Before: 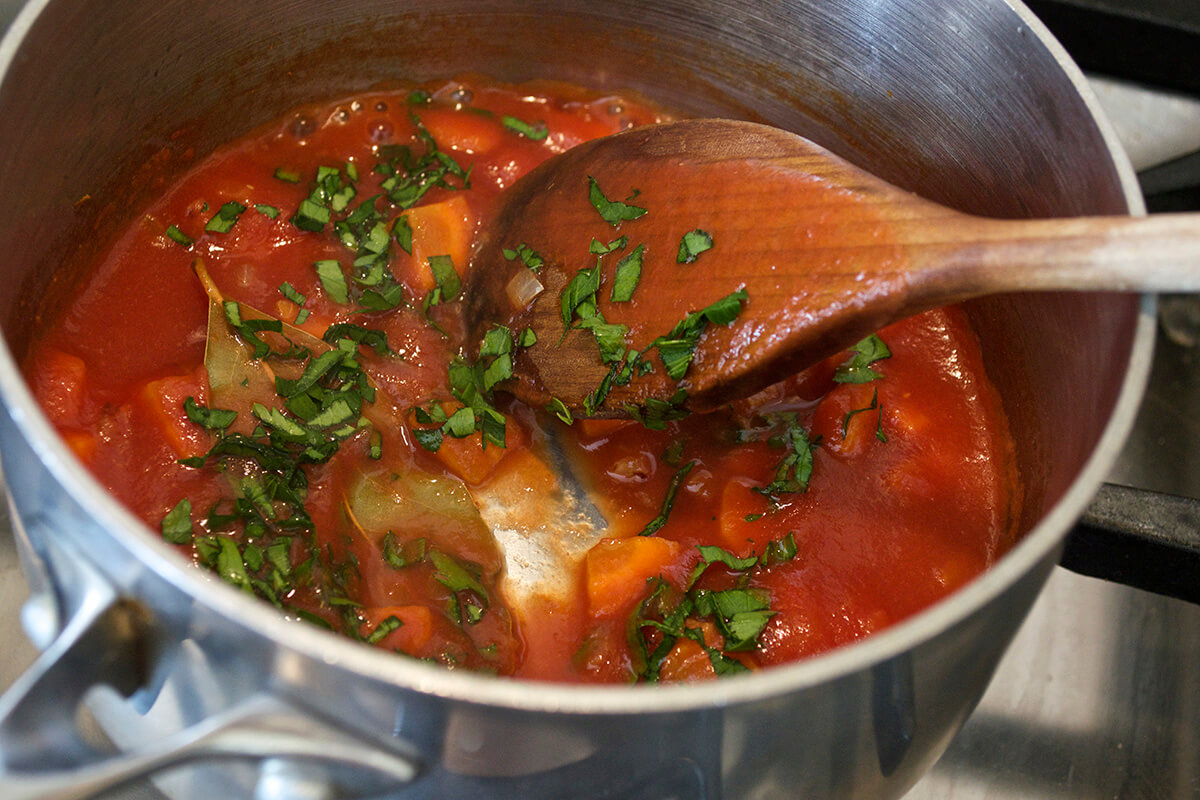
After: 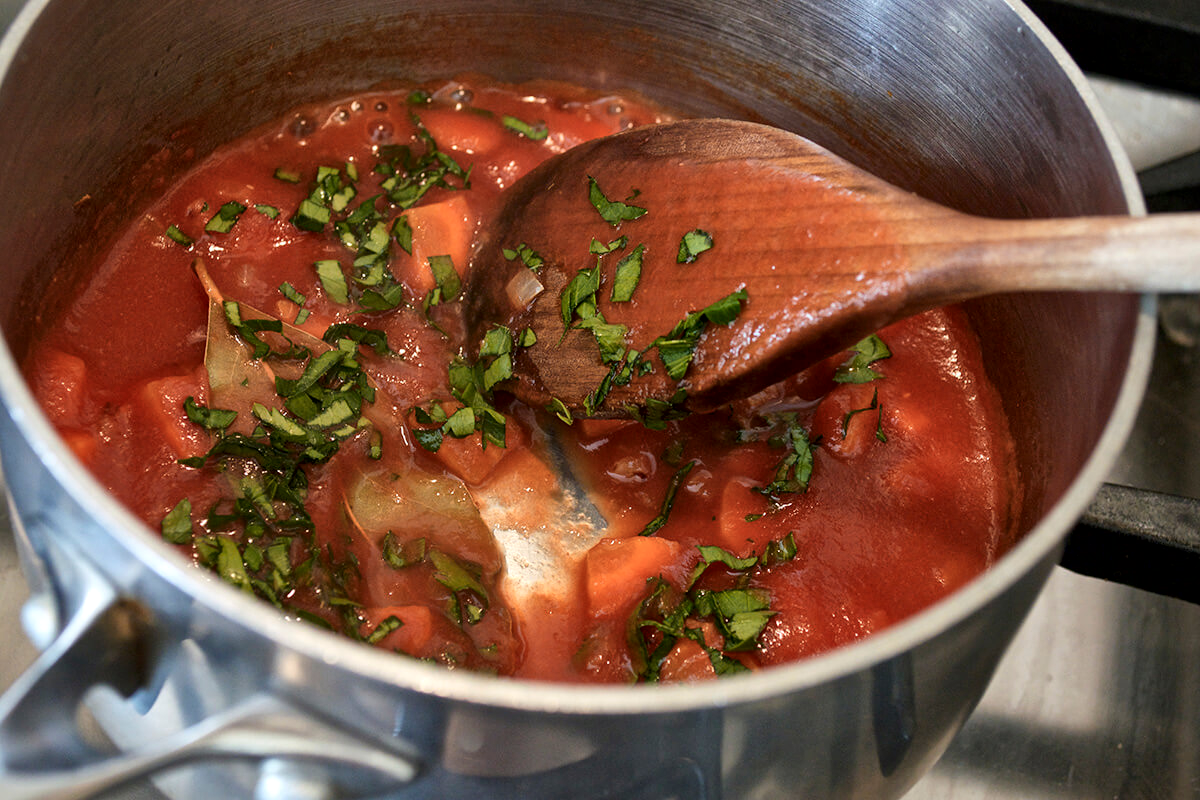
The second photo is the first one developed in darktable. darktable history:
local contrast: mode bilateral grid, contrast 20, coarseness 50, detail 148%, midtone range 0.2
color zones: curves: ch1 [(0, 0.455) (0.063, 0.455) (0.286, 0.495) (0.429, 0.5) (0.571, 0.5) (0.714, 0.5) (0.857, 0.5) (1, 0.455)]; ch2 [(0, 0.532) (0.063, 0.521) (0.233, 0.447) (0.429, 0.489) (0.571, 0.5) (0.714, 0.5) (0.857, 0.5) (1, 0.532)]
